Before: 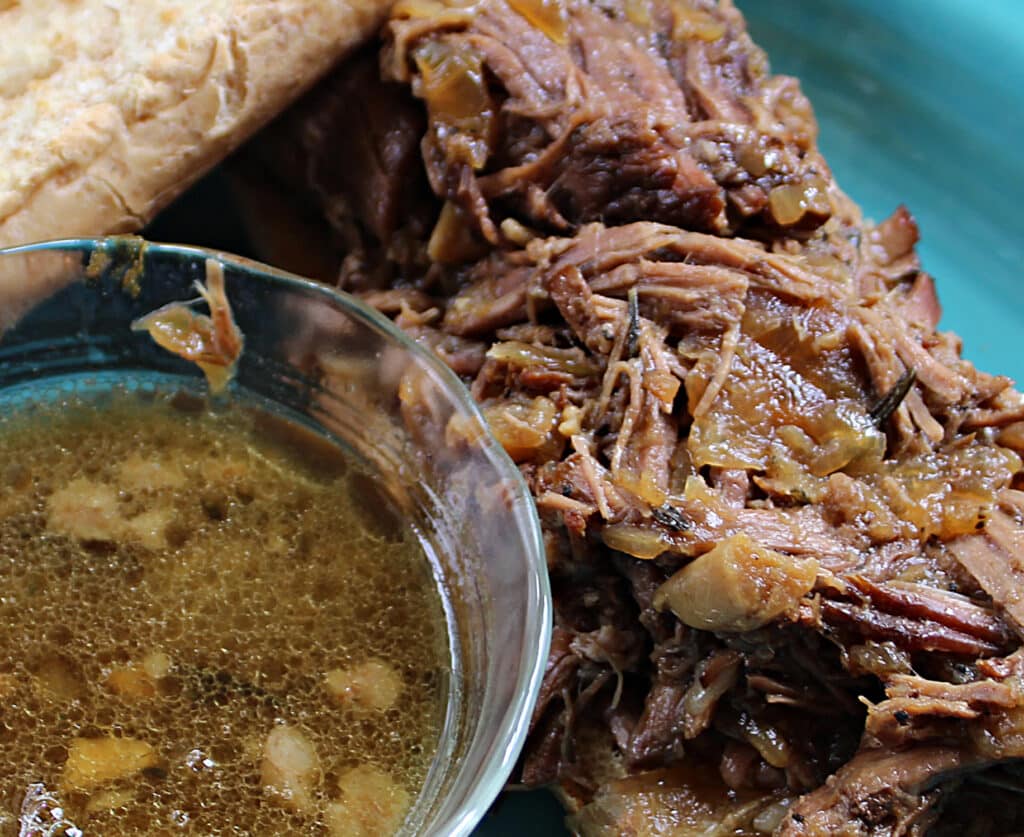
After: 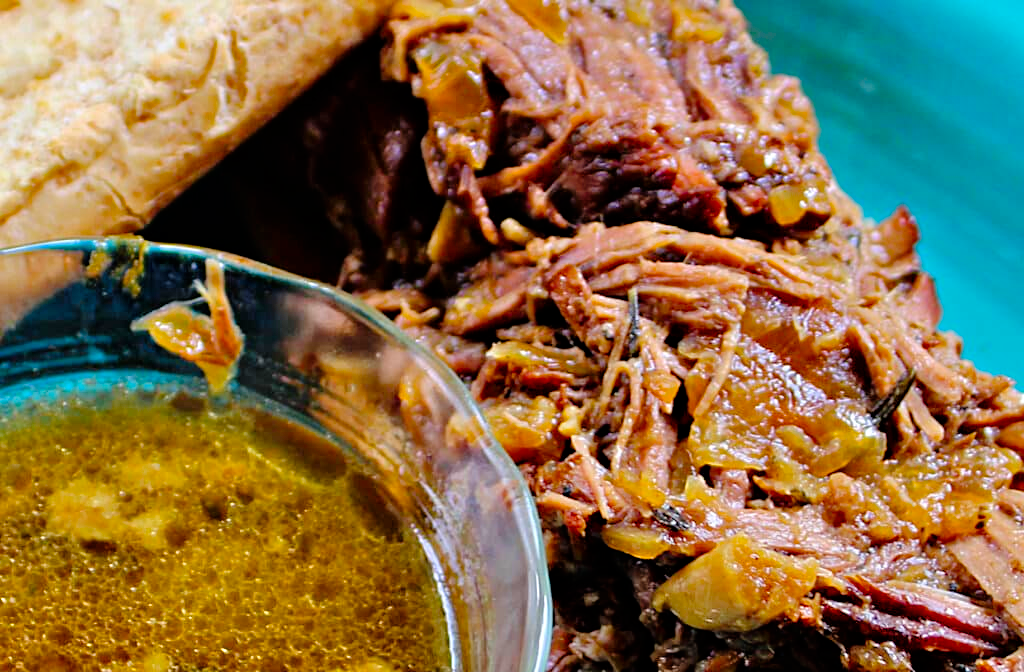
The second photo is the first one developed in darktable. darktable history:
crop: bottom 19.598%
color balance rgb: perceptual saturation grading › global saturation 31.015%, global vibrance 20%
tone curve: curves: ch0 [(0, 0) (0.068, 0.012) (0.183, 0.089) (0.341, 0.283) (0.547, 0.532) (0.828, 0.815) (1, 0.983)]; ch1 [(0, 0) (0.23, 0.166) (0.34, 0.308) (0.371, 0.337) (0.429, 0.411) (0.477, 0.462) (0.499, 0.5) (0.529, 0.537) (0.559, 0.582) (0.743, 0.798) (1, 1)]; ch2 [(0, 0) (0.431, 0.414) (0.498, 0.503) (0.524, 0.528) (0.568, 0.546) (0.6, 0.597) (0.634, 0.645) (0.728, 0.742) (1, 1)], preserve colors none
tone equalizer: -7 EV 0.159 EV, -6 EV 0.583 EV, -5 EV 1.19 EV, -4 EV 1.34 EV, -3 EV 1.13 EV, -2 EV 0.6 EV, -1 EV 0.157 EV, mask exposure compensation -0.49 EV
